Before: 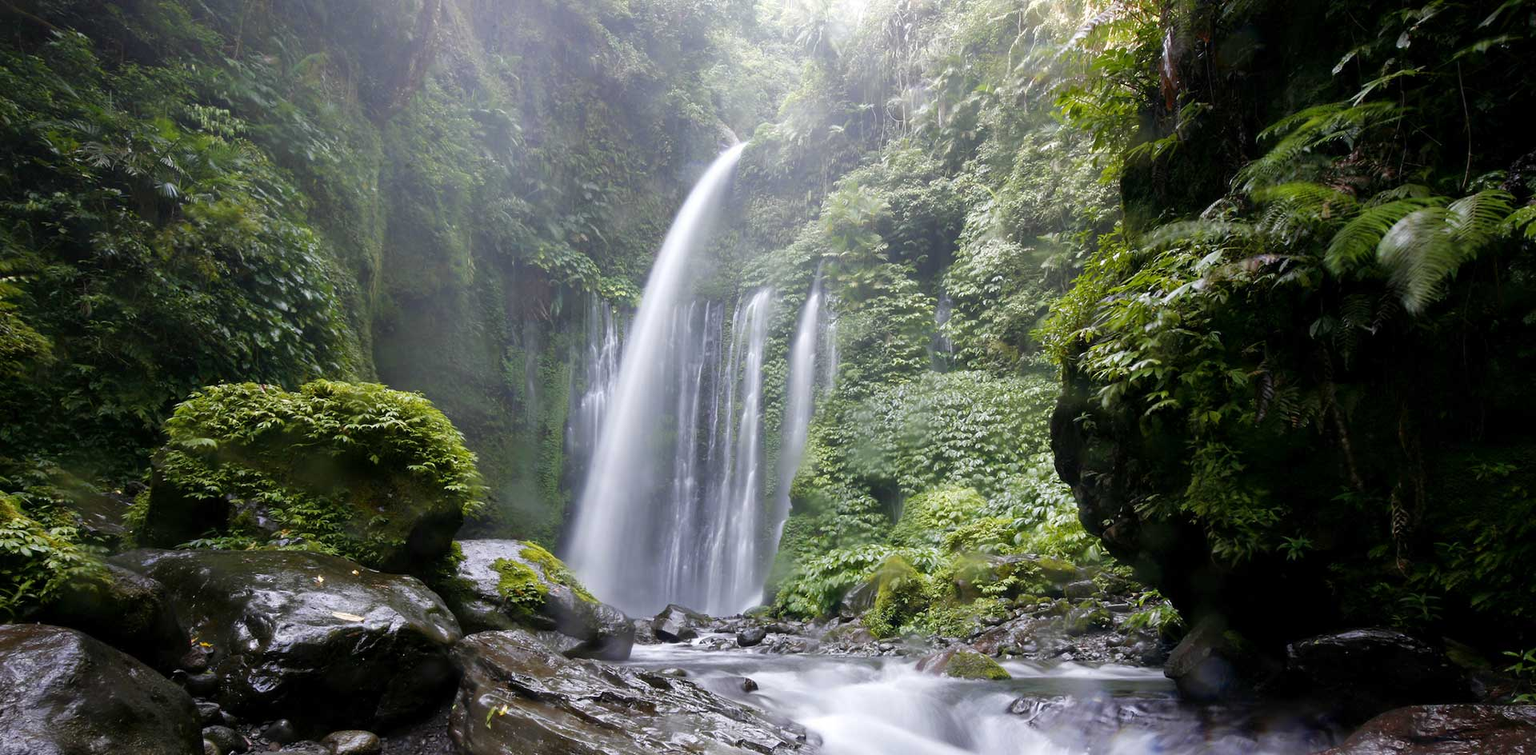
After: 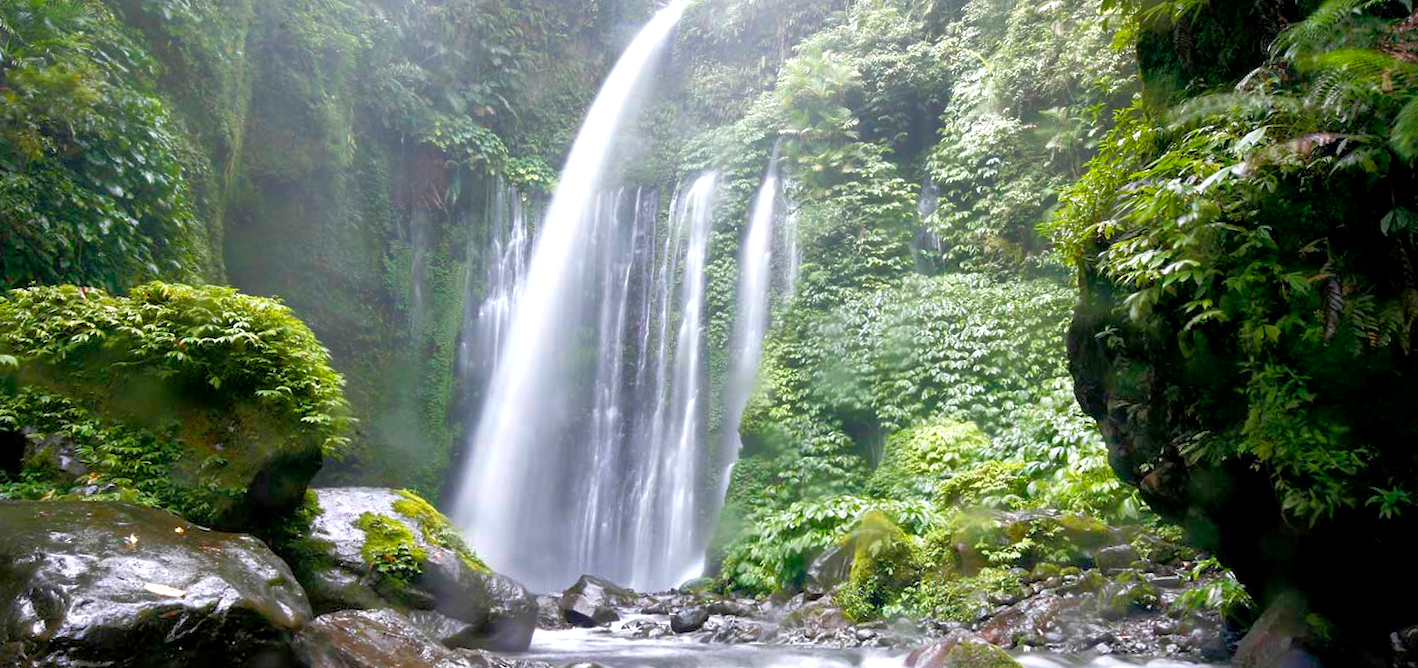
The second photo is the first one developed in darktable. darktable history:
rotate and perspective: rotation 0.215°, lens shift (vertical) -0.139, crop left 0.069, crop right 0.939, crop top 0.002, crop bottom 0.996
crop: left 9.712%, top 16.928%, right 10.845%, bottom 12.332%
rgb curve: curves: ch0 [(0, 0) (0.072, 0.166) (0.217, 0.293) (0.414, 0.42) (1, 1)], compensate middle gray true, preserve colors basic power
exposure: exposure 0.6 EV, compensate highlight preservation false
